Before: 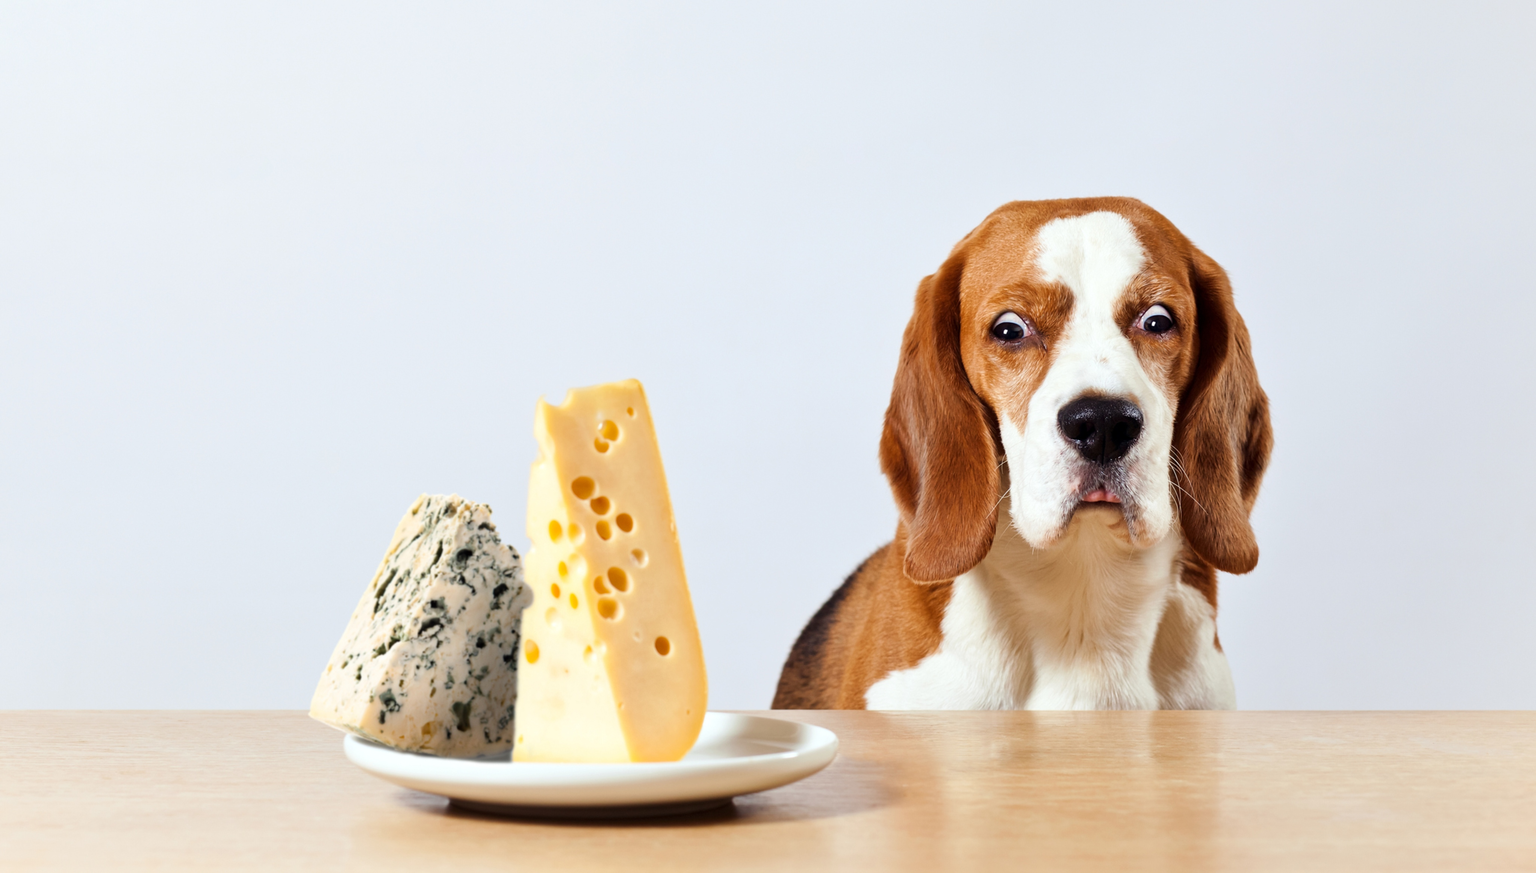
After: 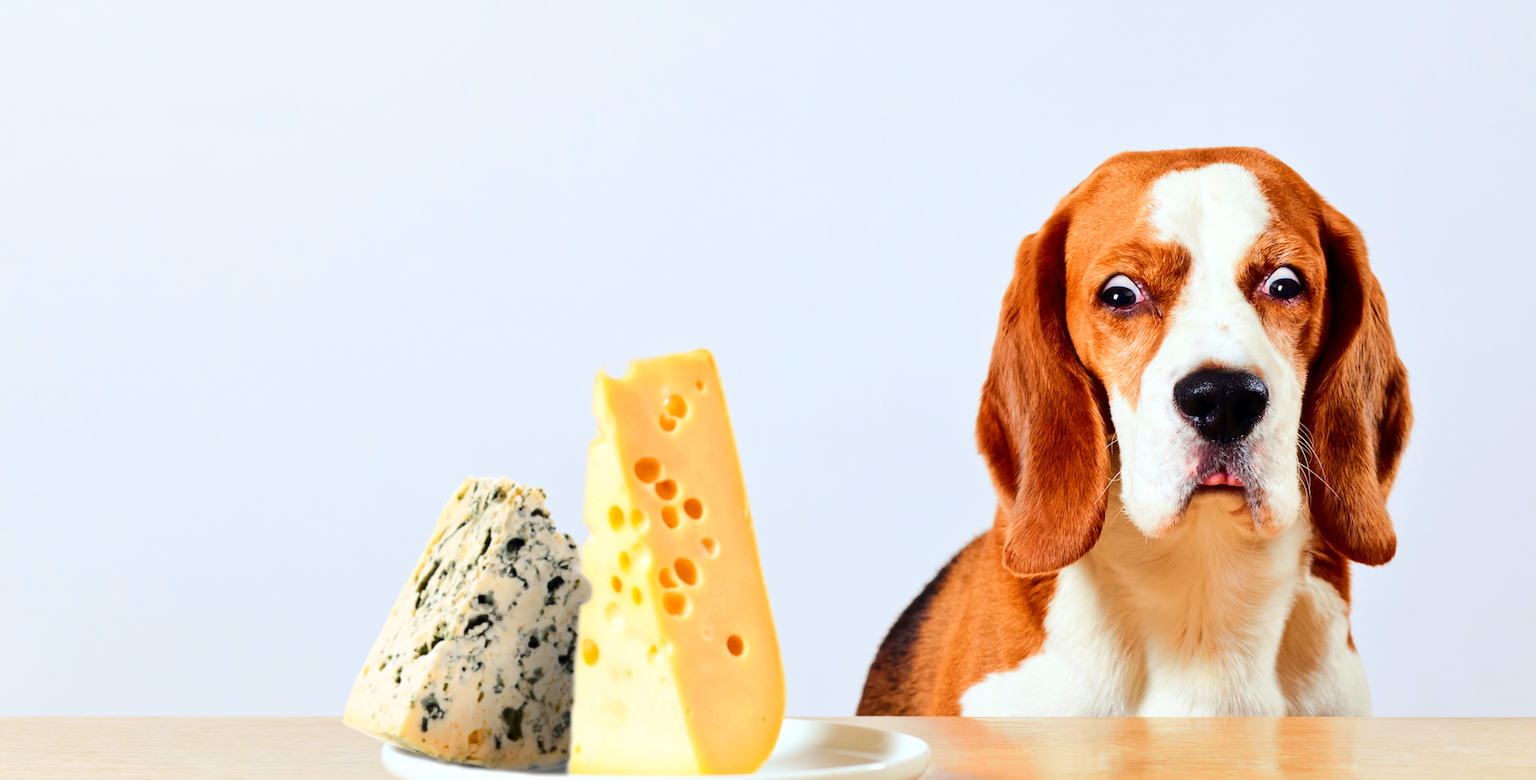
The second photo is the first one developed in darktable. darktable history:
crop: top 7.409%, right 9.839%, bottom 12.044%
tone equalizer: edges refinement/feathering 500, mask exposure compensation -1.57 EV, preserve details no
color balance rgb: perceptual saturation grading › global saturation 0.862%, global vibrance 20%
tone curve: curves: ch0 [(0, 0) (0.126, 0.086) (0.338, 0.327) (0.494, 0.55) (0.703, 0.762) (1, 1)]; ch1 [(0, 0) (0.346, 0.324) (0.45, 0.431) (0.5, 0.5) (0.522, 0.517) (0.55, 0.578) (1, 1)]; ch2 [(0, 0) (0.44, 0.424) (0.501, 0.499) (0.554, 0.563) (0.622, 0.667) (0.707, 0.746) (1, 1)], color space Lab, independent channels, preserve colors none
